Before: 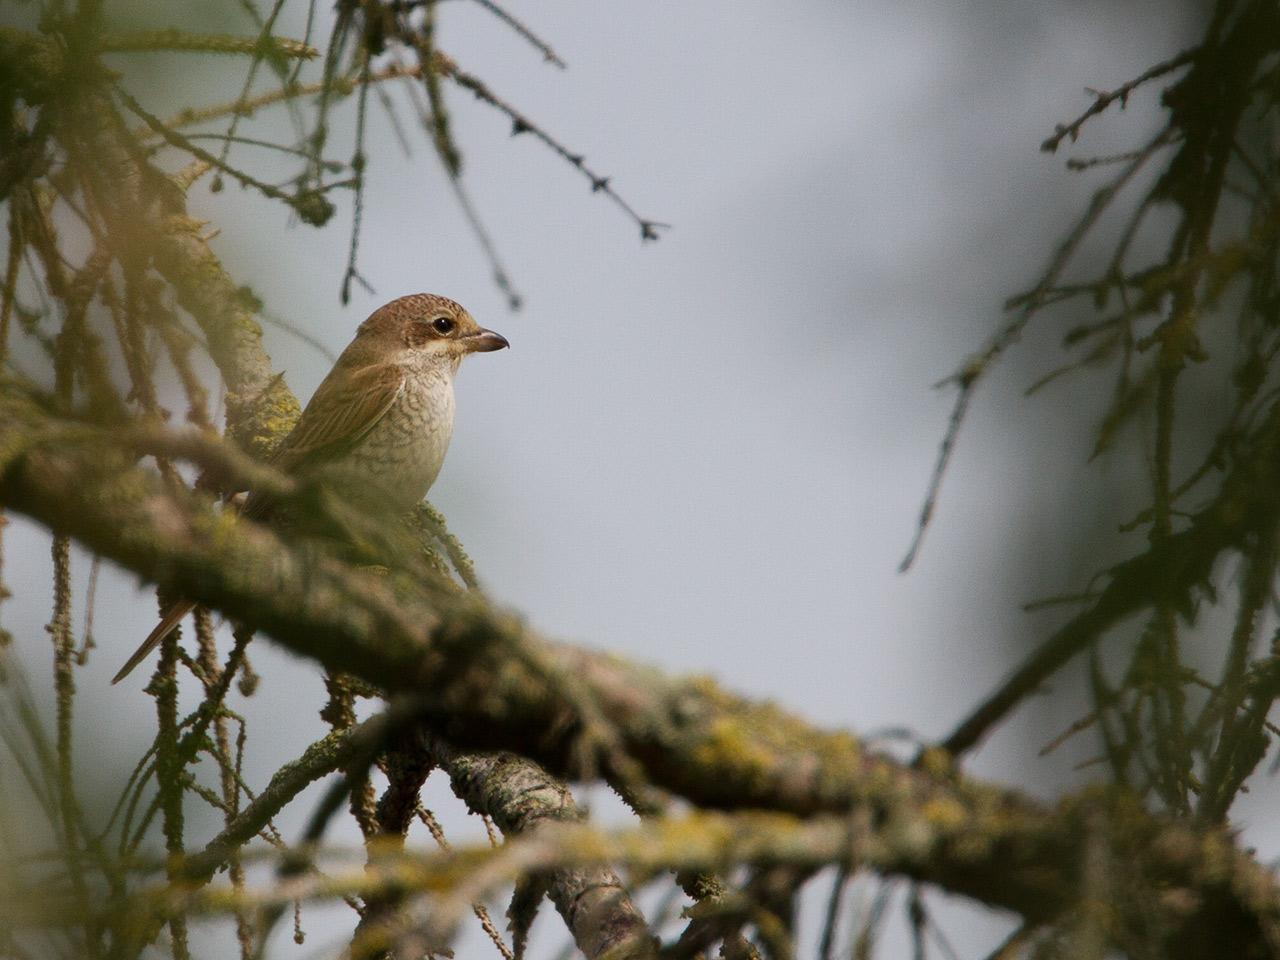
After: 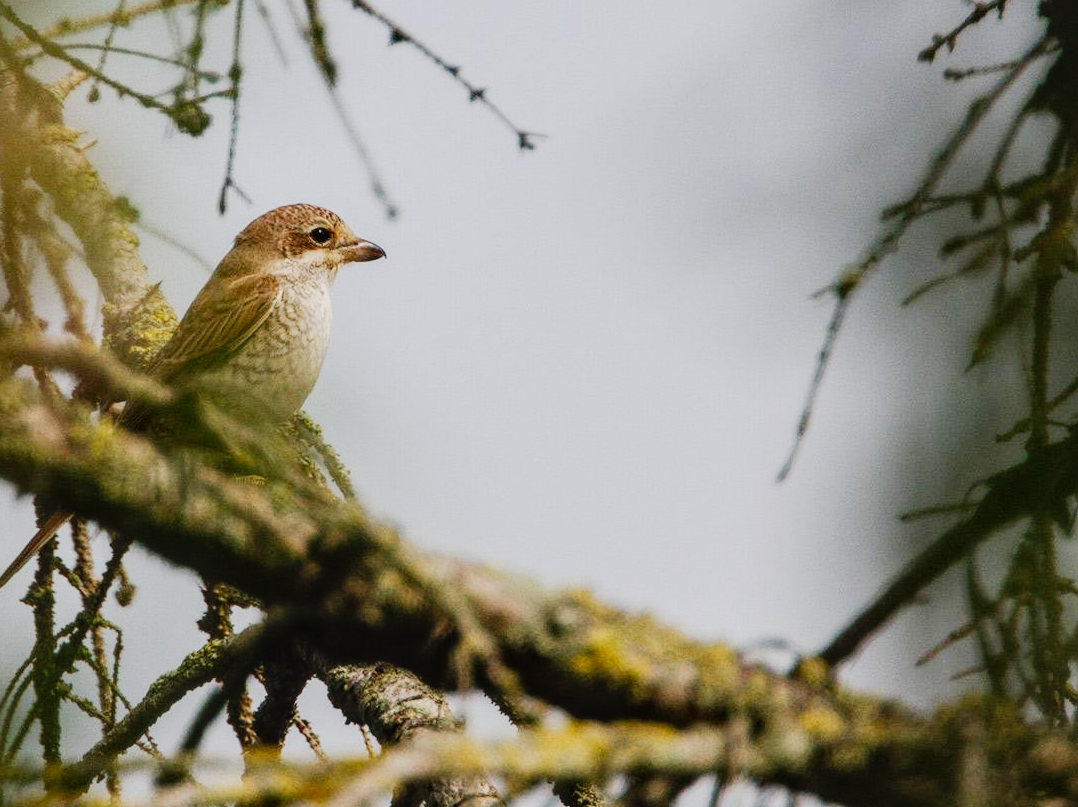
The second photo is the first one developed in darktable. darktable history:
crop and rotate: left 9.67%, top 9.384%, right 6.109%, bottom 6.516%
local contrast: on, module defaults
tone curve: curves: ch0 [(0, 0.022) (0.114, 0.083) (0.281, 0.315) (0.447, 0.557) (0.588, 0.711) (0.786, 0.839) (0.999, 0.949)]; ch1 [(0, 0) (0.389, 0.352) (0.458, 0.433) (0.486, 0.474) (0.509, 0.505) (0.535, 0.53) (0.555, 0.557) (0.586, 0.622) (0.677, 0.724) (1, 1)]; ch2 [(0, 0) (0.369, 0.388) (0.449, 0.431) (0.501, 0.5) (0.528, 0.52) (0.561, 0.59) (0.697, 0.721) (1, 1)], preserve colors none
